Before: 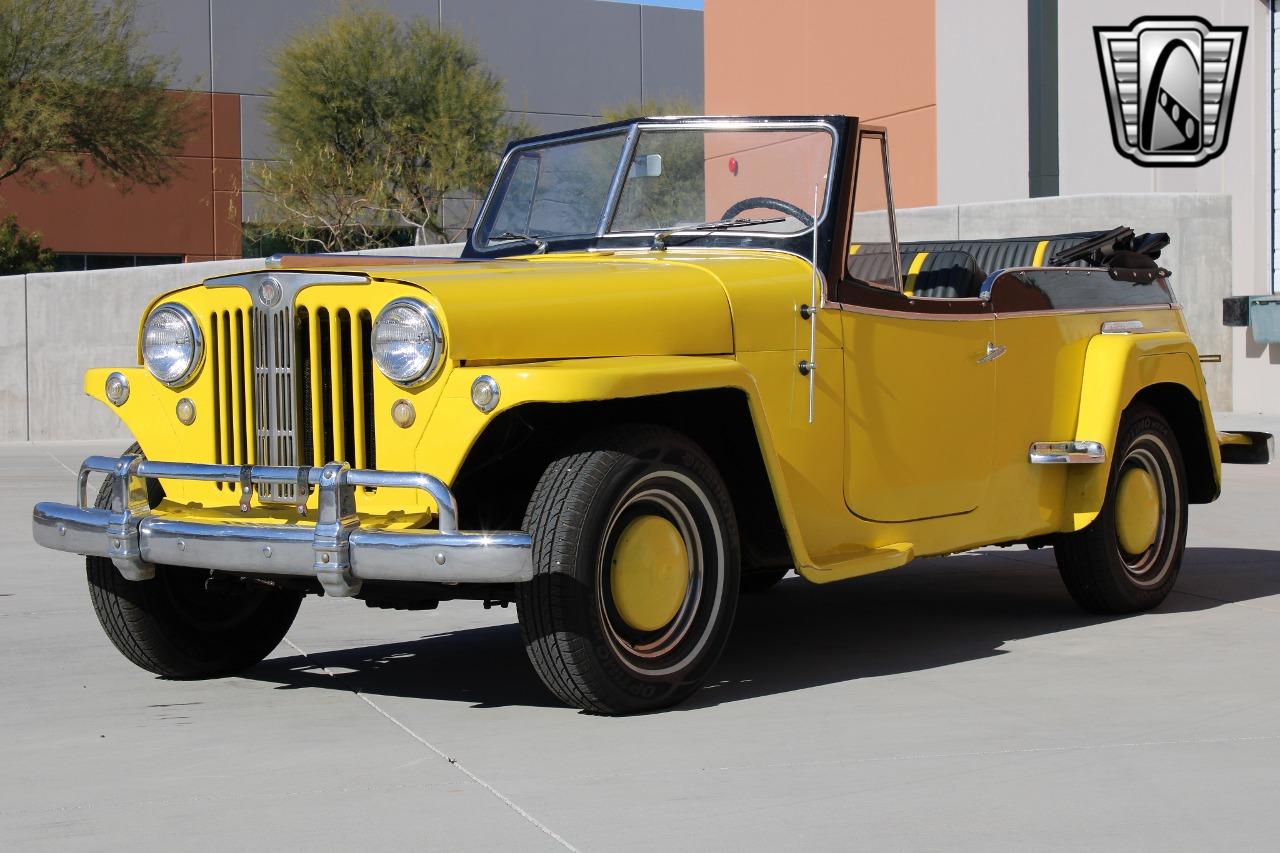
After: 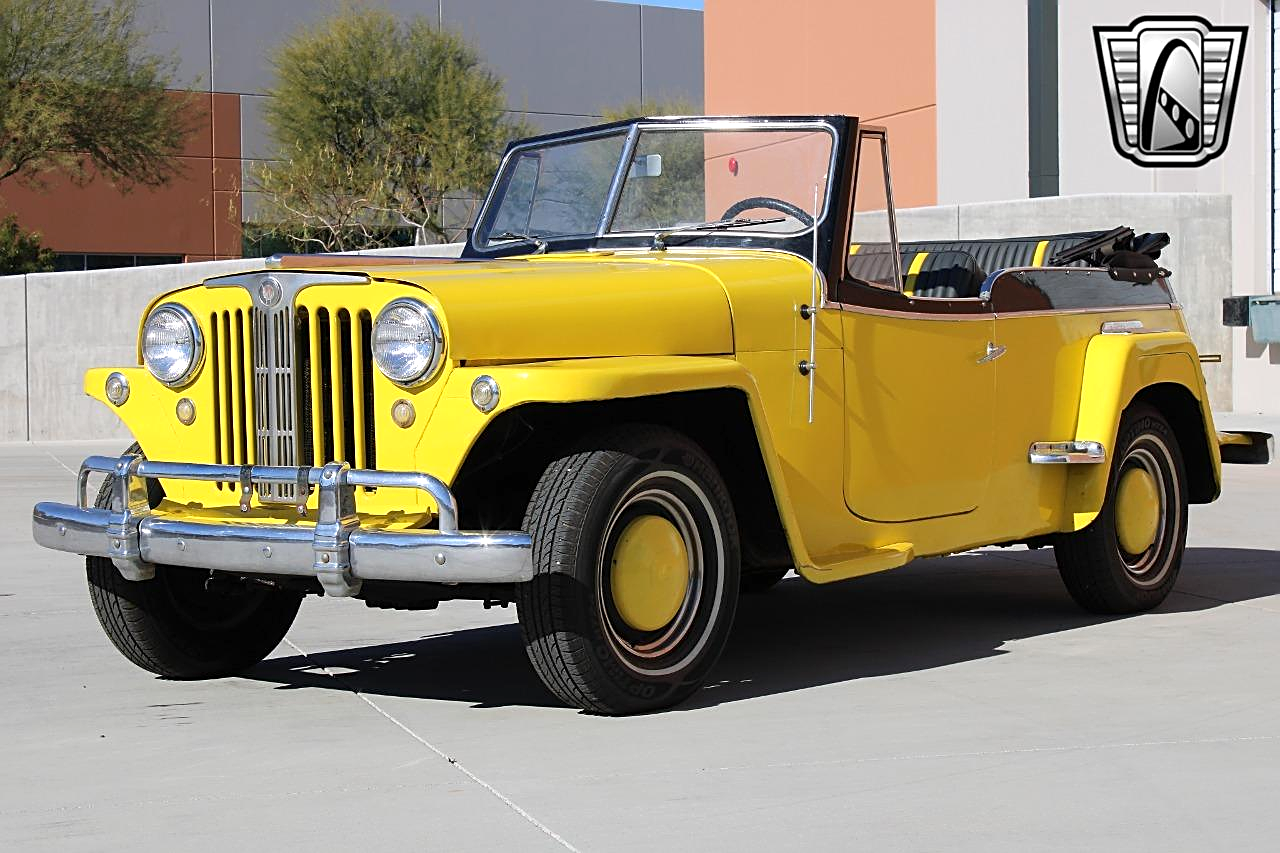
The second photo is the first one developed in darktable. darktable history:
sharpen: on, module defaults
exposure: exposure 0.29 EV, compensate highlight preservation false
